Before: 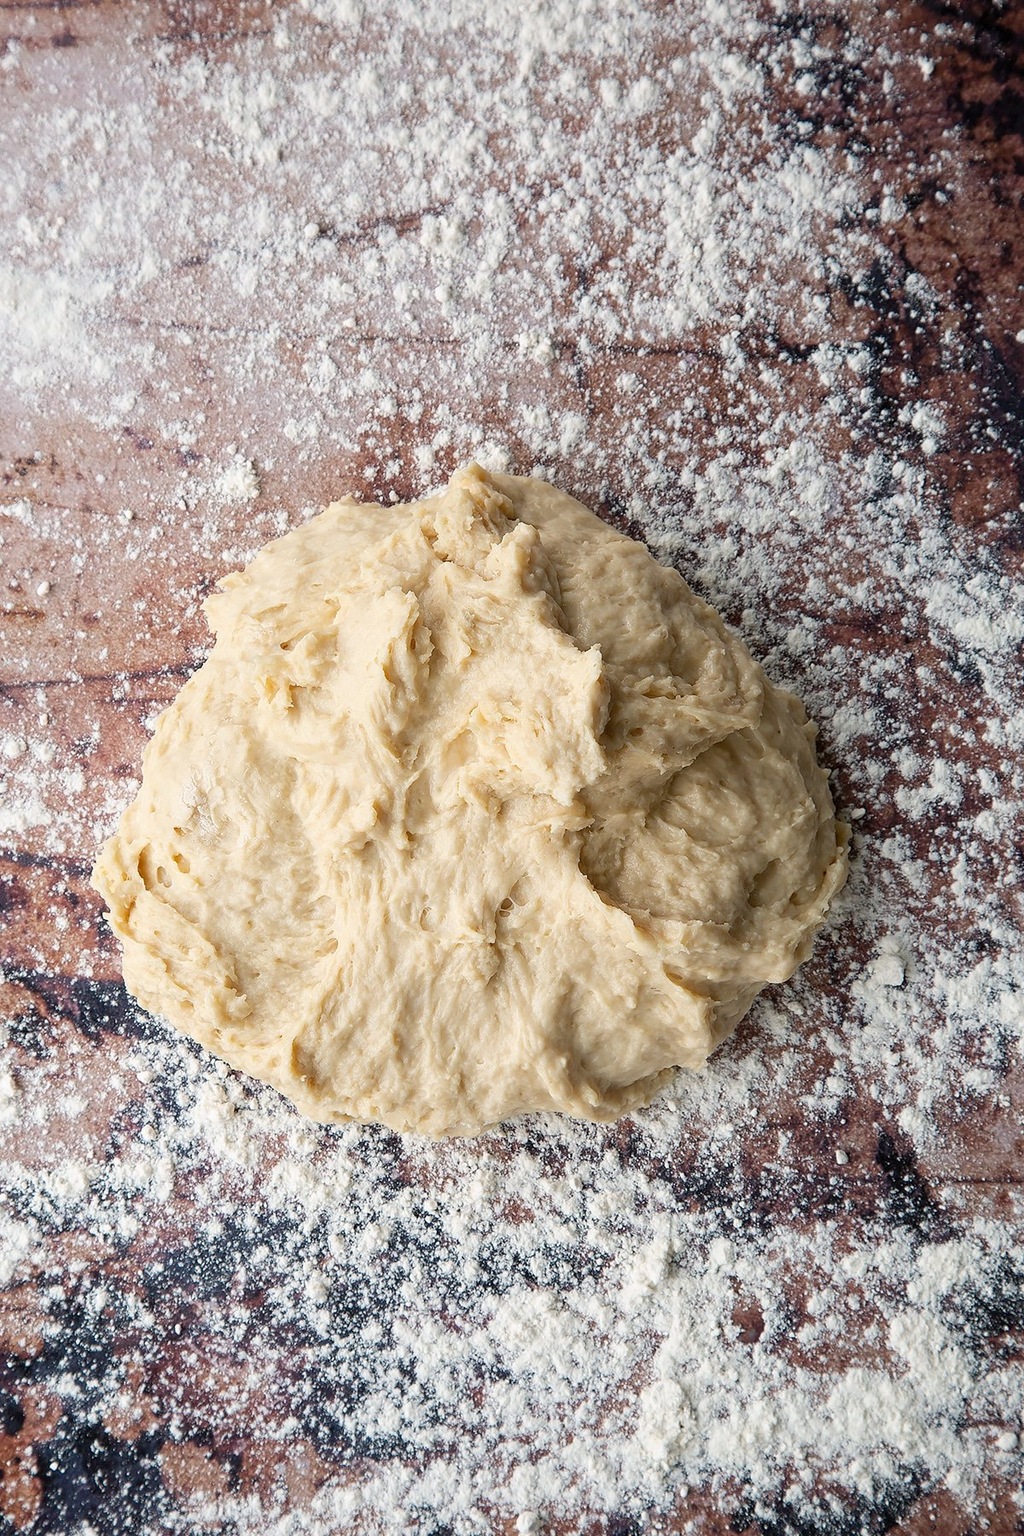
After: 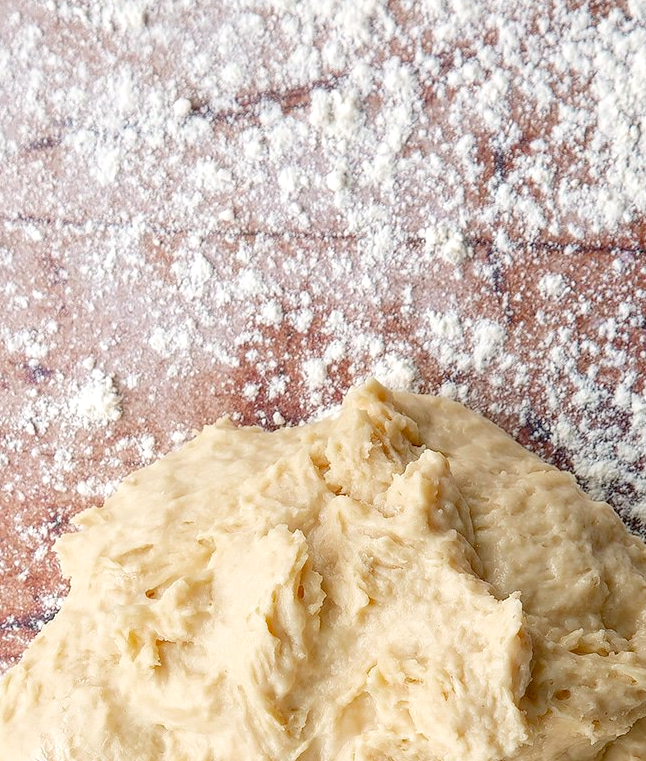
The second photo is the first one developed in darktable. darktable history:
crop: left 15.306%, top 9.065%, right 30.789%, bottom 48.638%
levels: levels [0, 0.397, 0.955]
local contrast: on, module defaults
color zones: curves: ch0 [(0, 0.425) (0.143, 0.422) (0.286, 0.42) (0.429, 0.419) (0.571, 0.419) (0.714, 0.42) (0.857, 0.422) (1, 0.425)]
